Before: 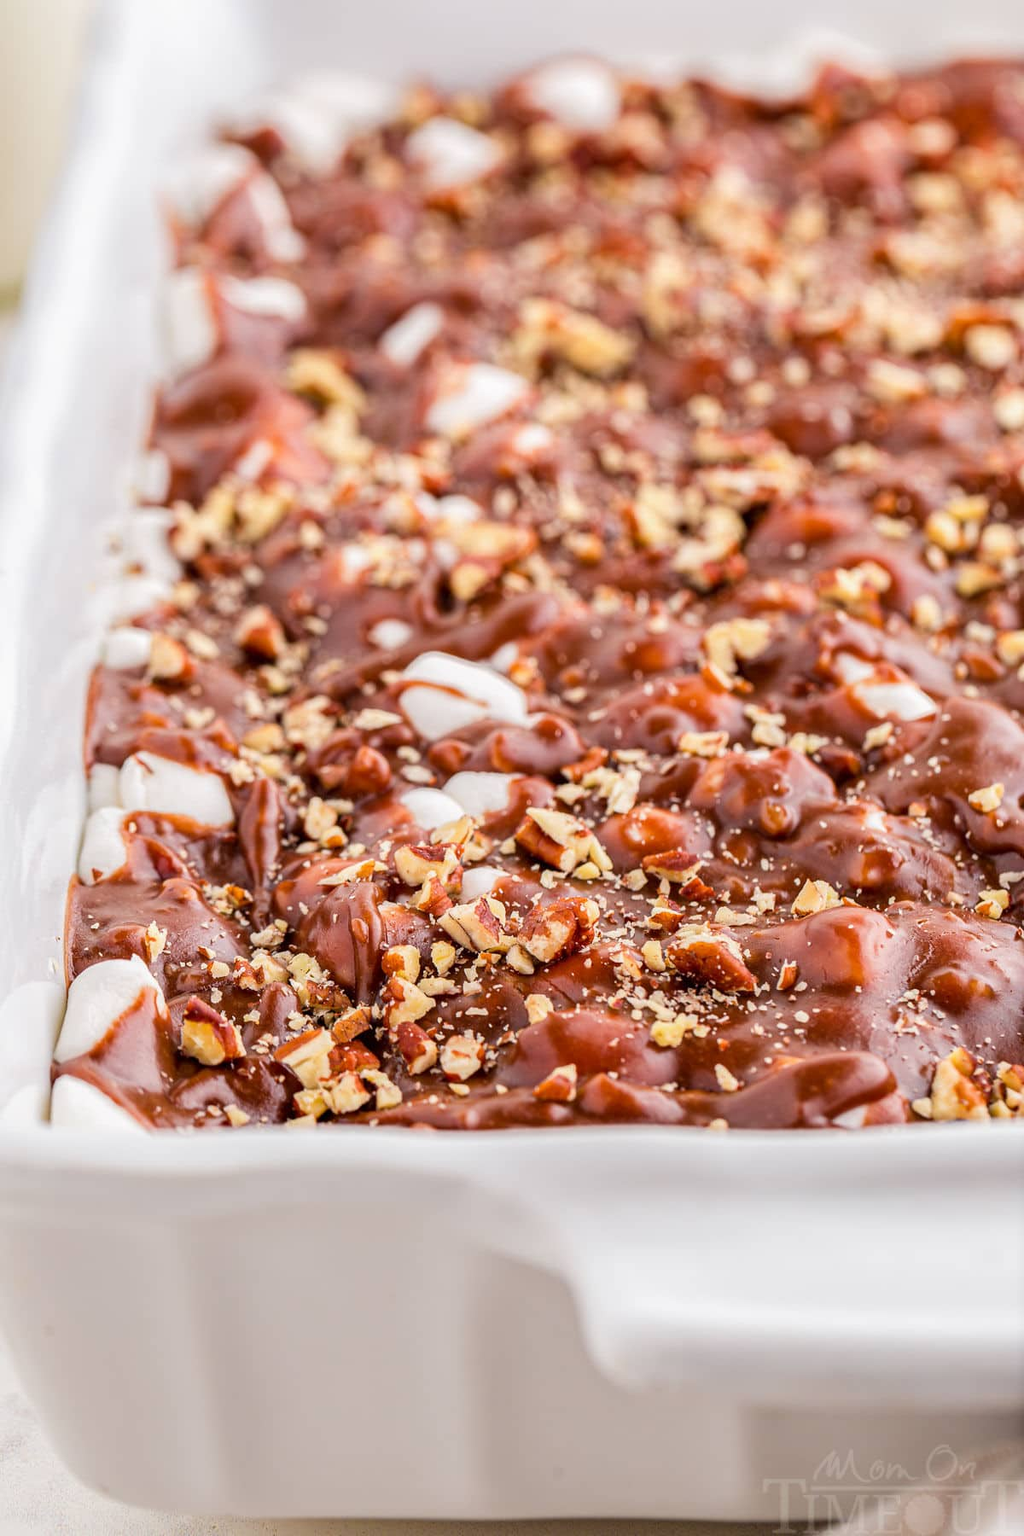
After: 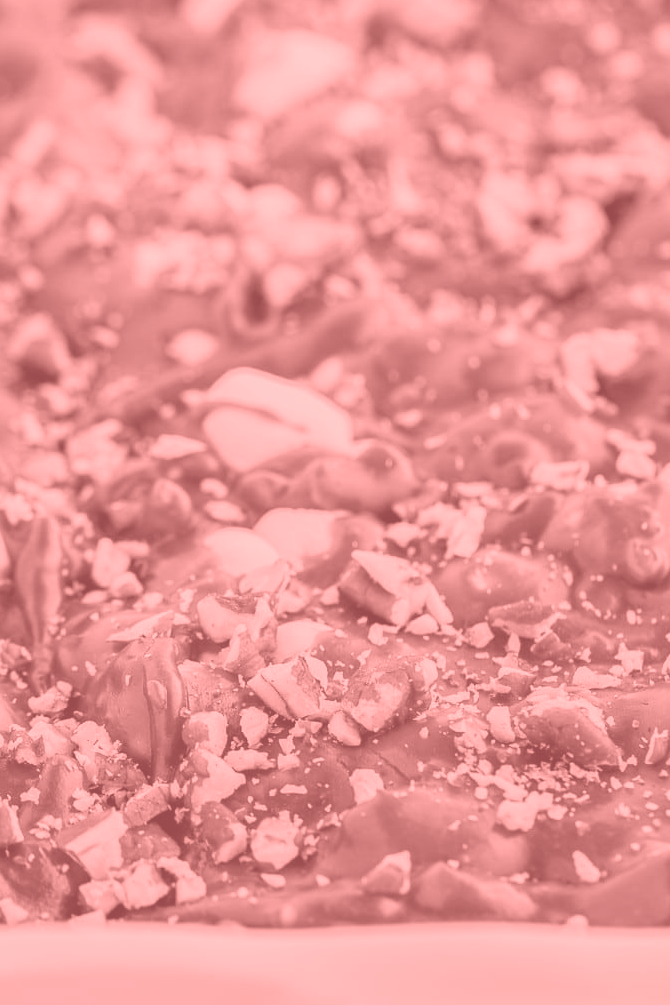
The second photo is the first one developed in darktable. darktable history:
crop and rotate: left 22.13%, top 22.054%, right 22.026%, bottom 22.102%
colorize: saturation 51%, source mix 50.67%, lightness 50.67%
